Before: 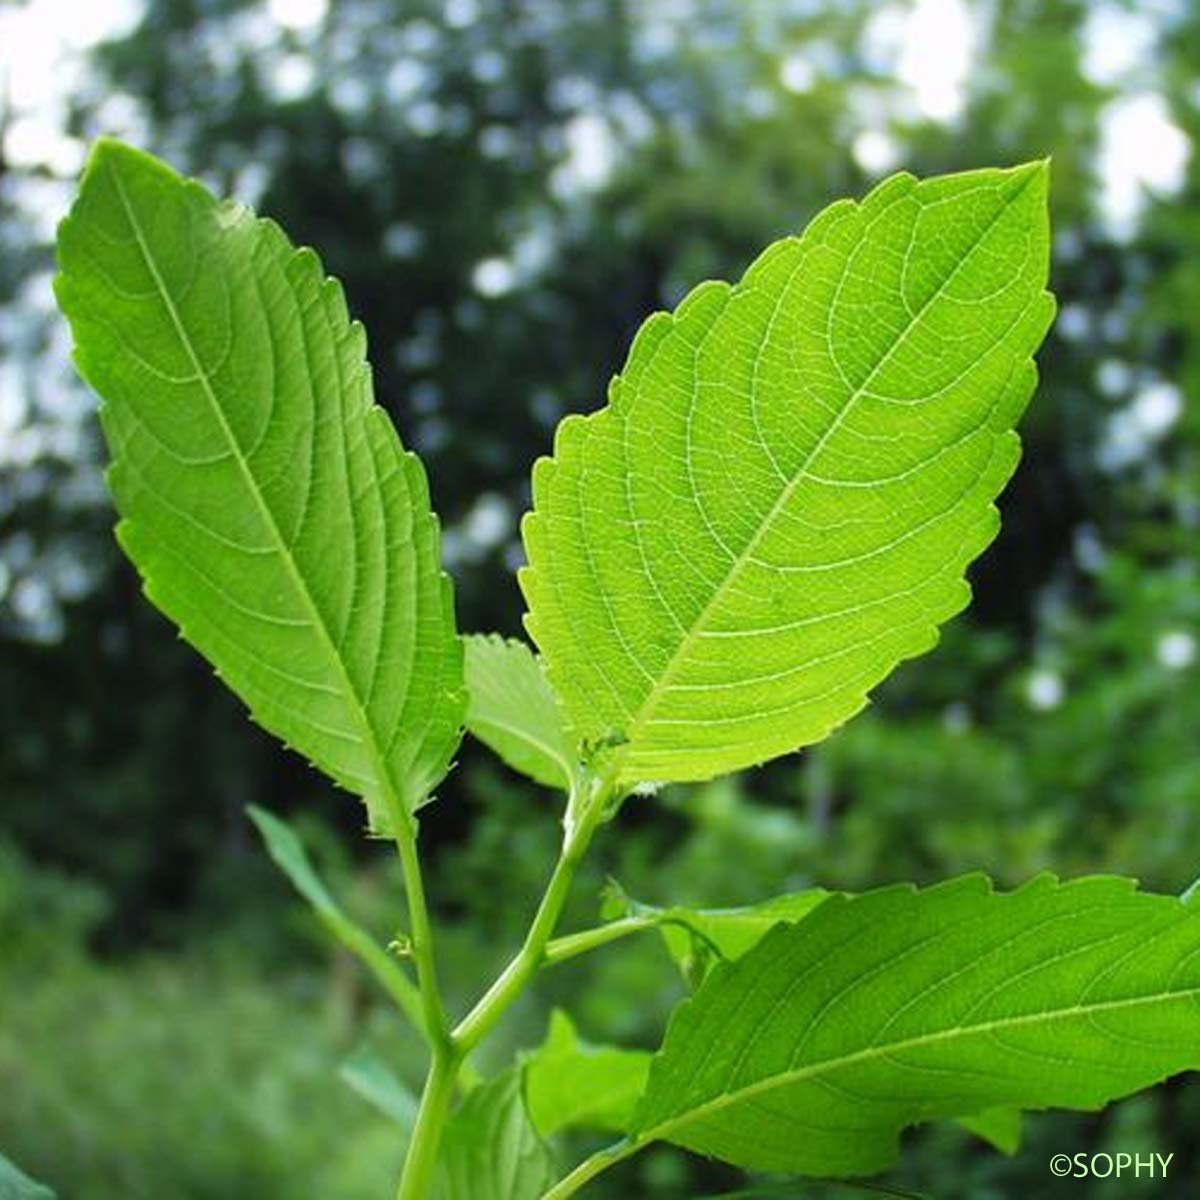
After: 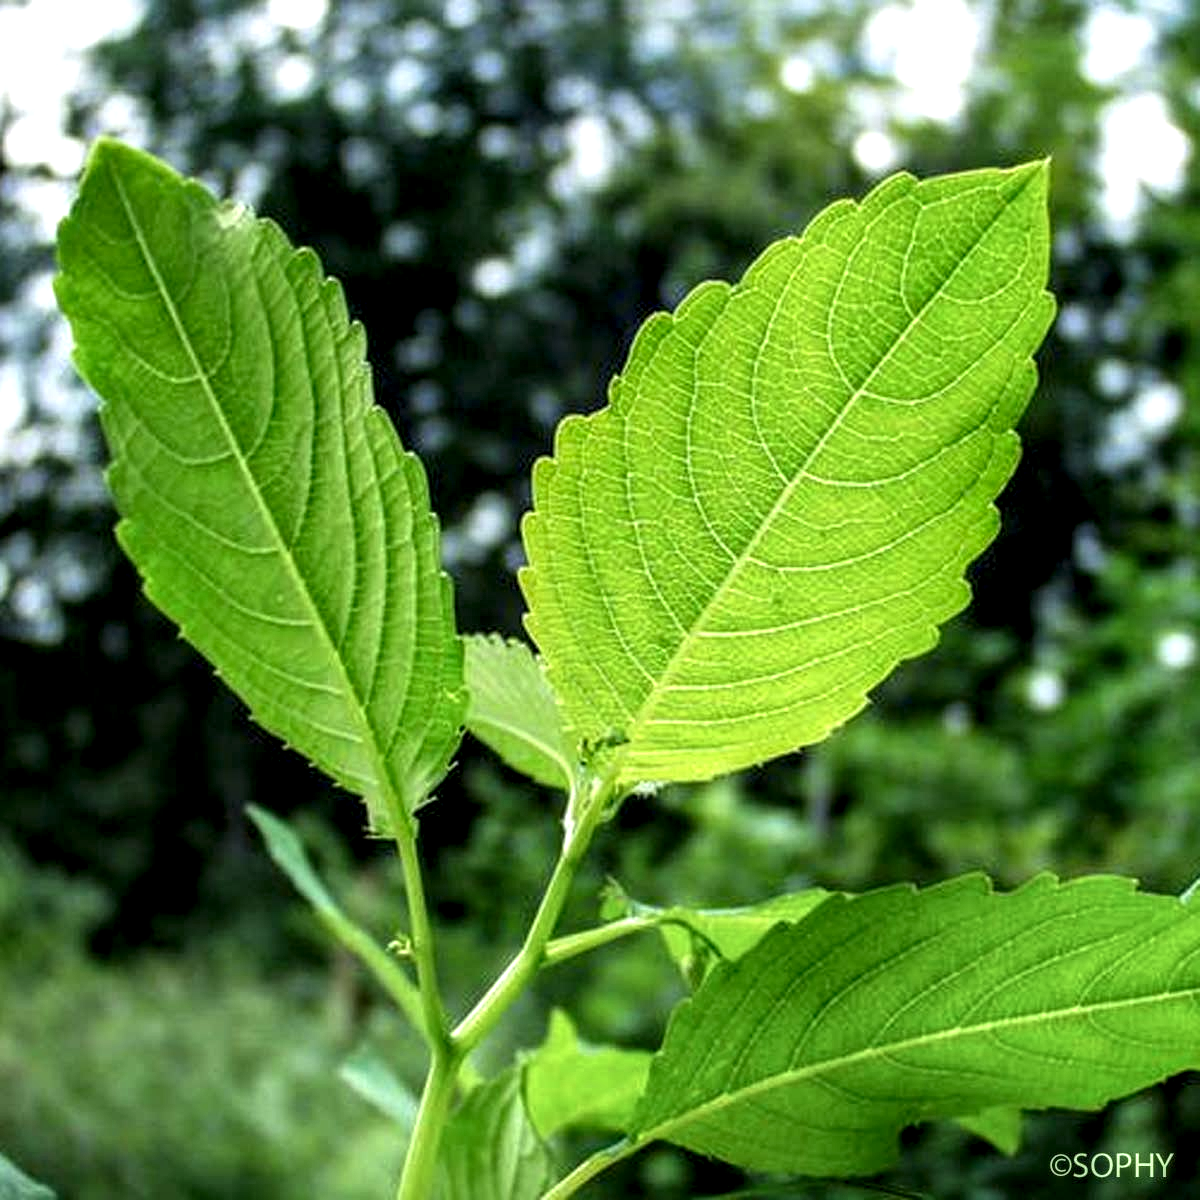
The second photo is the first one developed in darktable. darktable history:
local contrast: highlights 19%, detail 186%
